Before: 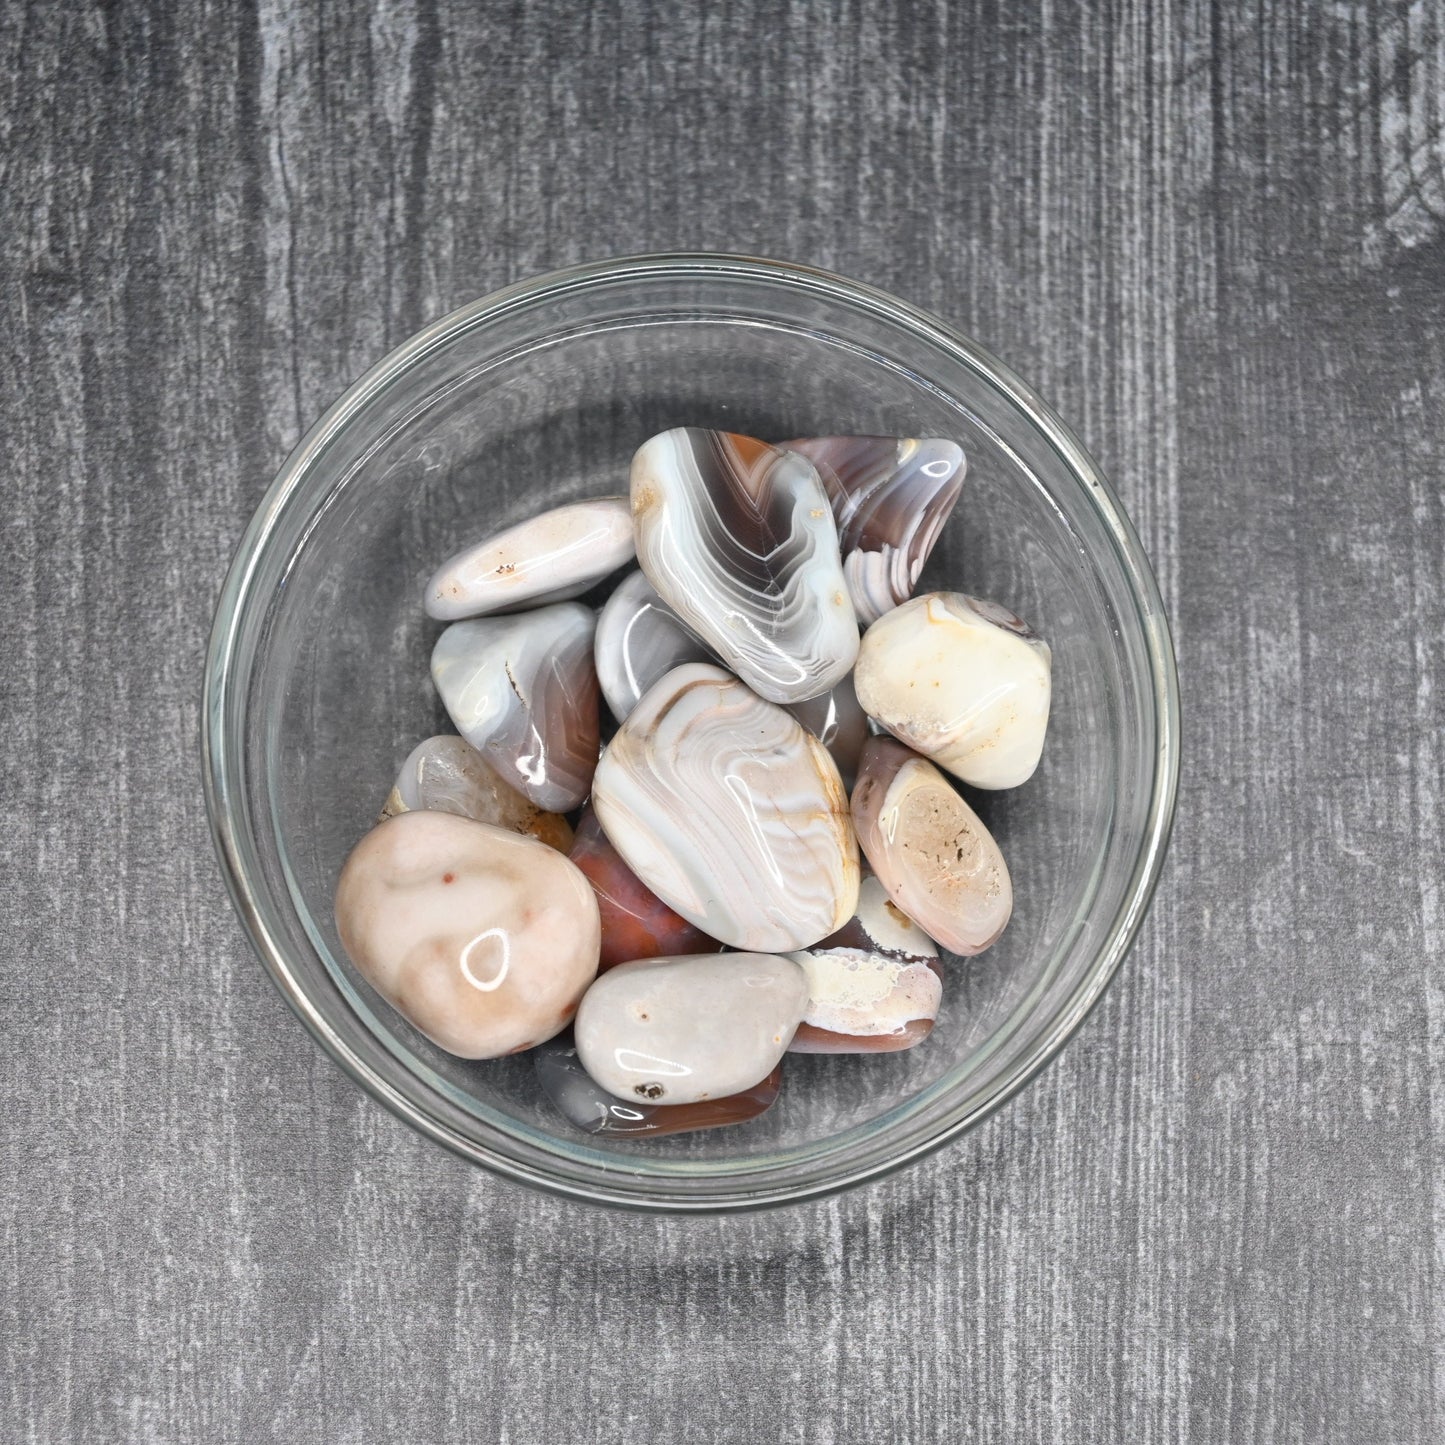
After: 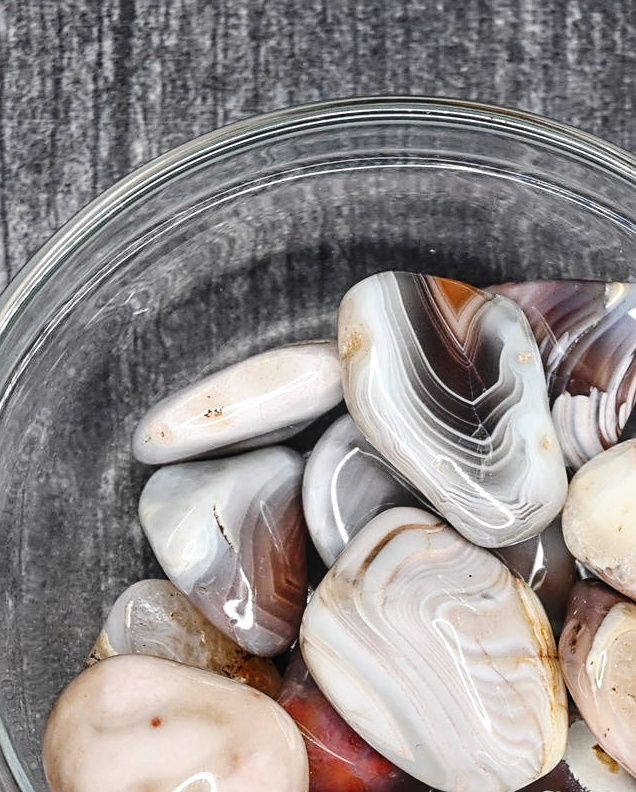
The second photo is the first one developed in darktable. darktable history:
sharpen: on, module defaults
tone curve: curves: ch0 [(0, 0) (0.003, 0.007) (0.011, 0.009) (0.025, 0.014) (0.044, 0.022) (0.069, 0.029) (0.1, 0.037) (0.136, 0.052) (0.177, 0.083) (0.224, 0.121) (0.277, 0.177) (0.335, 0.258) (0.399, 0.351) (0.468, 0.454) (0.543, 0.557) (0.623, 0.654) (0.709, 0.744) (0.801, 0.825) (0.898, 0.909) (1, 1)], preserve colors none
local contrast: on, module defaults
crop: left 20.248%, top 10.86%, right 35.675%, bottom 34.321%
